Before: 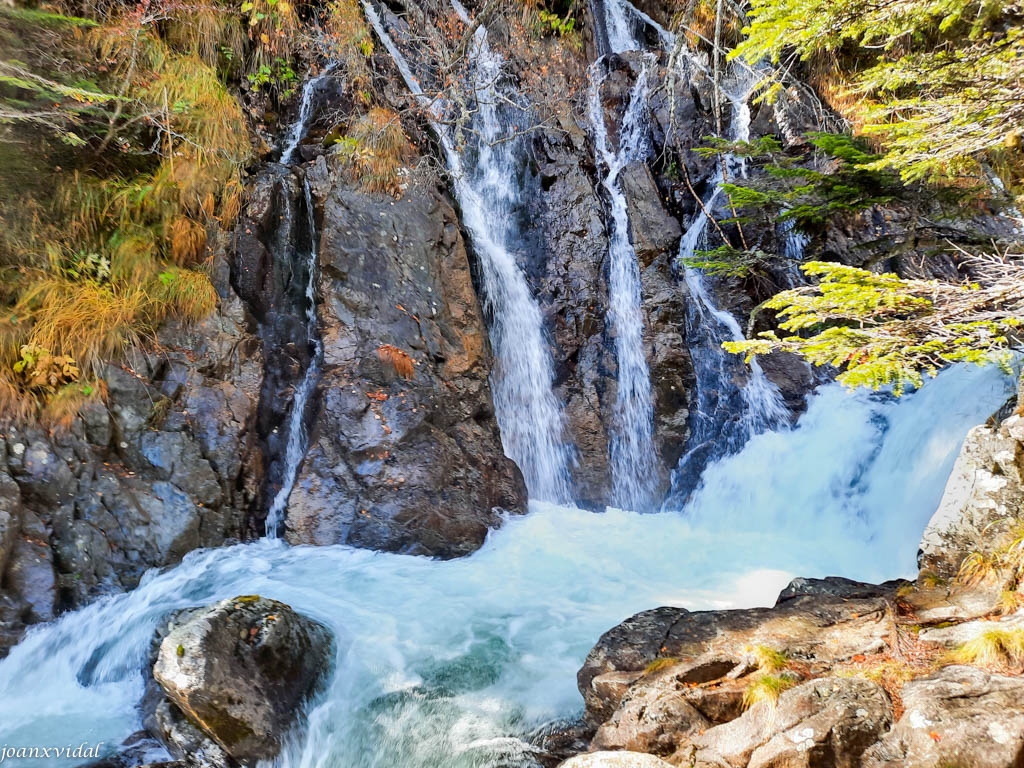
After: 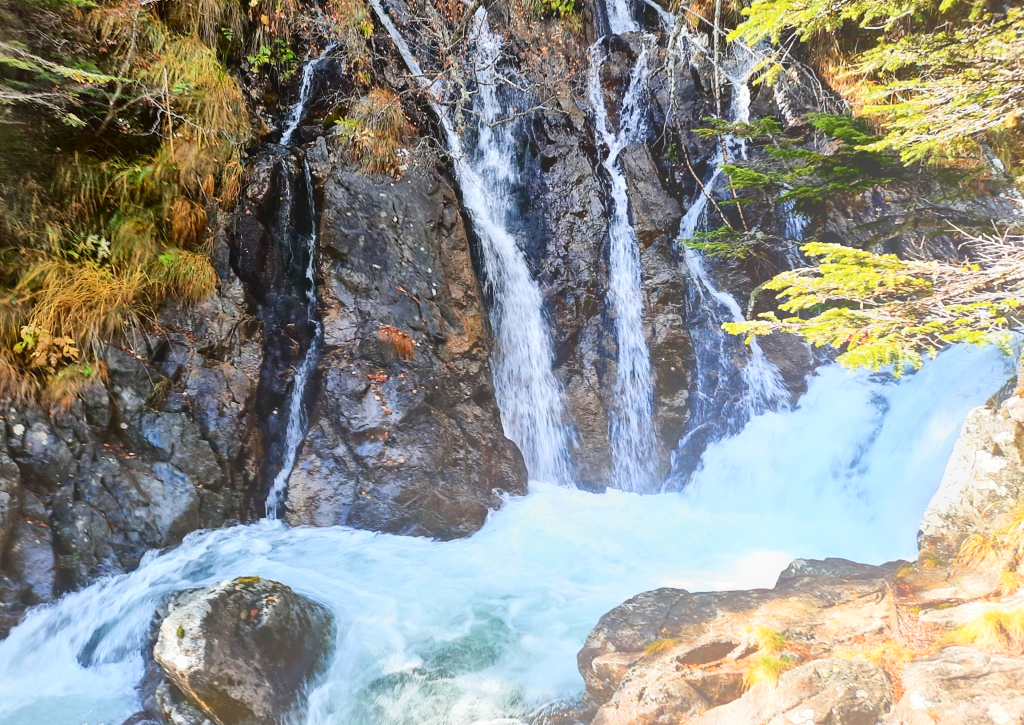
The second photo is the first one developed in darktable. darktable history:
crop and rotate: top 2.479%, bottom 3.018%
contrast brightness saturation: contrast 0.2, brightness -0.11, saturation 0.1
bloom: size 38%, threshold 95%, strength 30%
color correction: saturation 0.85
